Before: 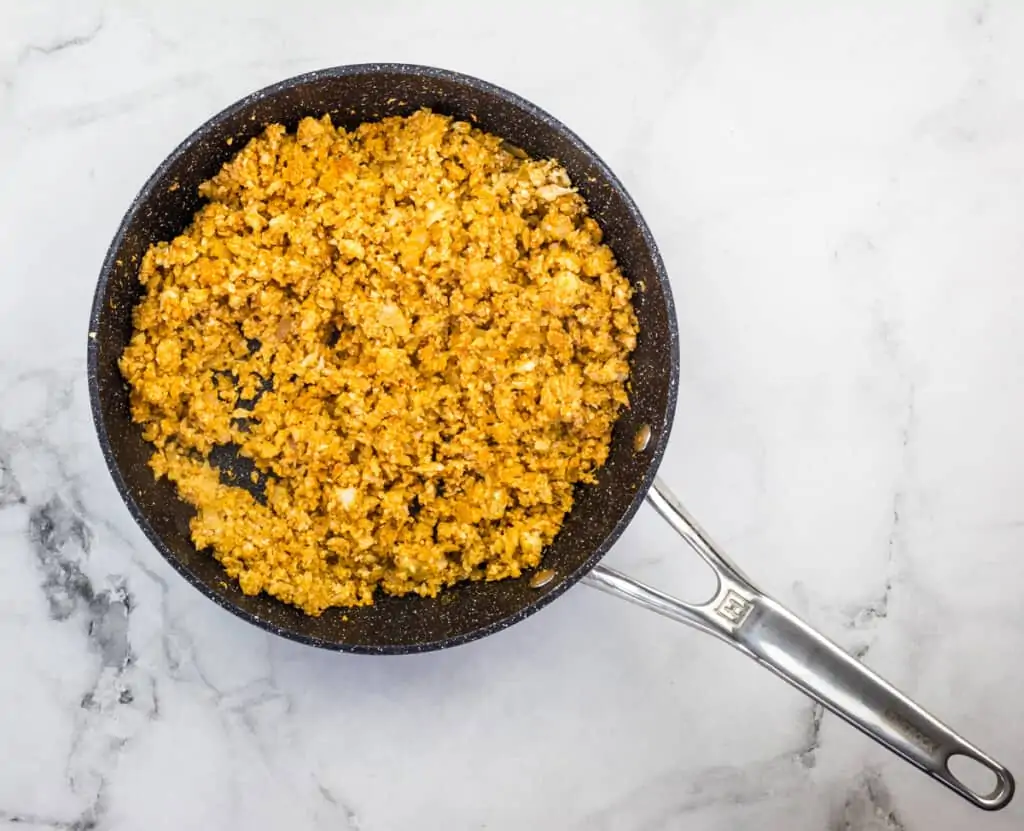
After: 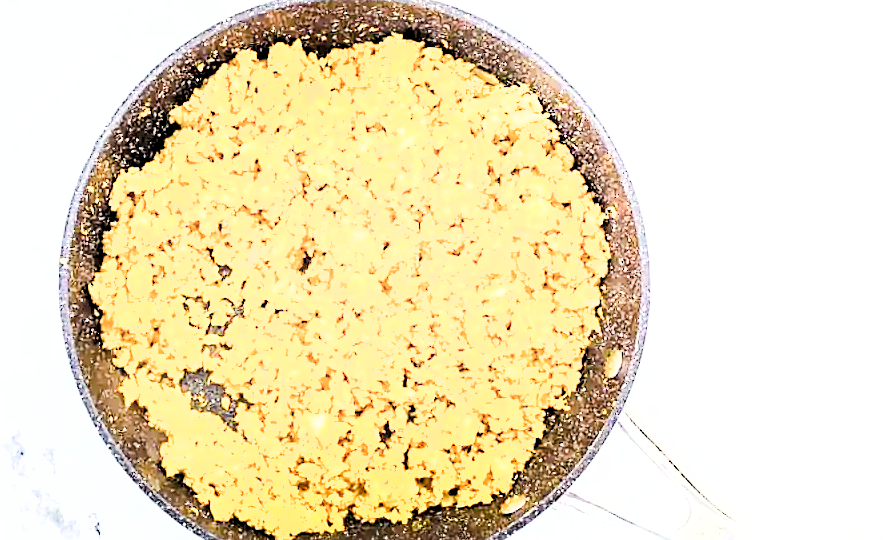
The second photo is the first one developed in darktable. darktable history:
crop: left 2.878%, top 8.908%, right 9.63%, bottom 26.108%
haze removal: compatibility mode true, adaptive false
shadows and highlights: shadows -40.86, highlights 63.83, soften with gaussian
sharpen: on, module defaults
color balance rgb: perceptual saturation grading › global saturation 0.123%, perceptual saturation grading › highlights -18.113%, perceptual saturation grading › mid-tones 33.455%, perceptual saturation grading › shadows 50.332%
levels: levels [0.062, 0.494, 0.925]
exposure: black level correction 0.001, exposure 1.859 EV, compensate highlight preservation false
